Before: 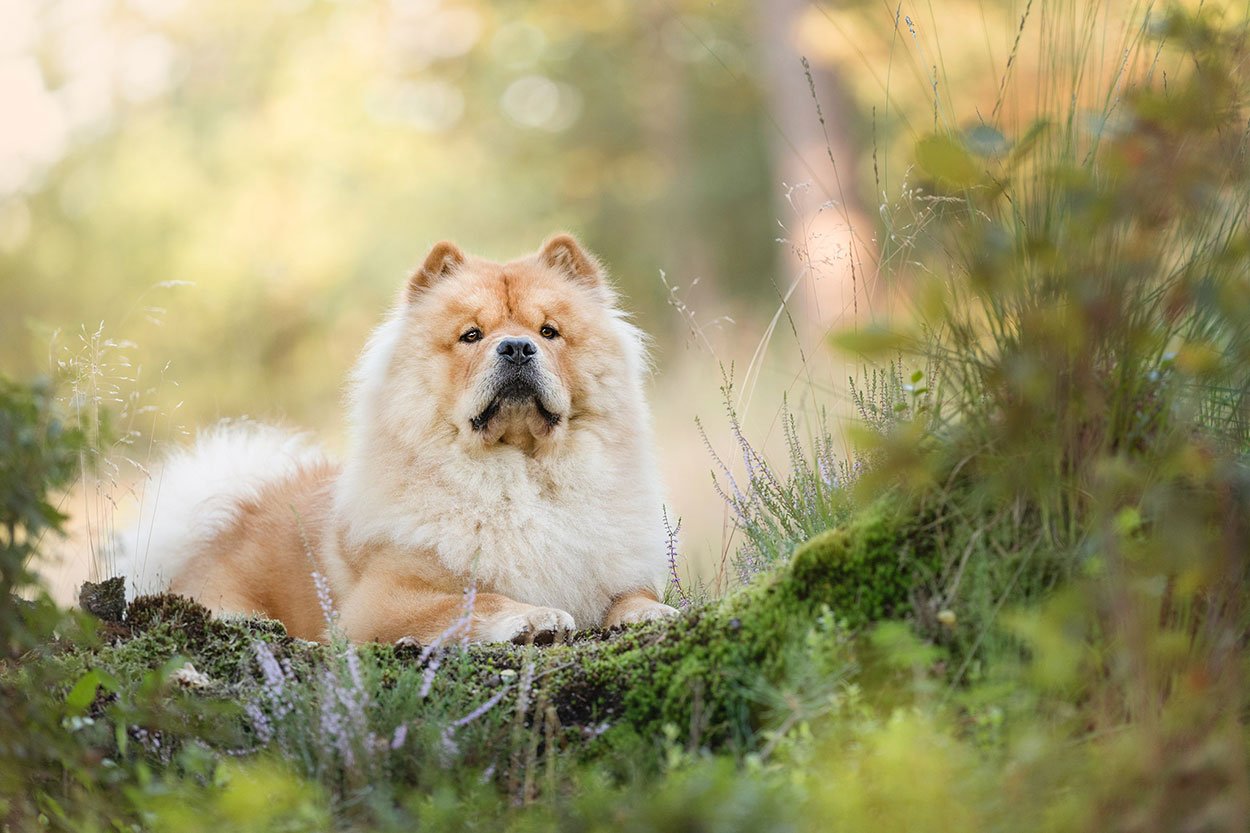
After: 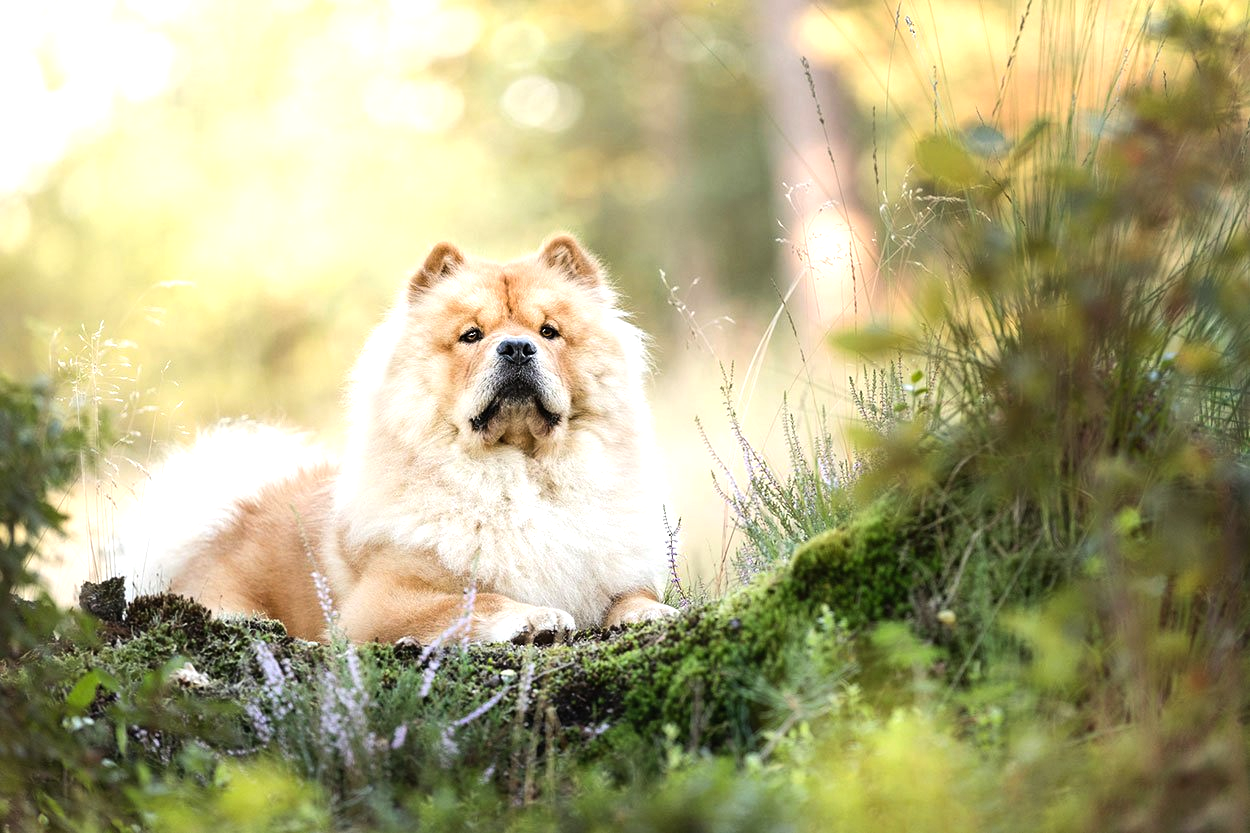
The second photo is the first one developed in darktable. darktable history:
tone equalizer: -8 EV -0.742 EV, -7 EV -0.74 EV, -6 EV -0.595 EV, -5 EV -0.411 EV, -3 EV 0.366 EV, -2 EV 0.6 EV, -1 EV 0.697 EV, +0 EV 0.767 EV, edges refinement/feathering 500, mask exposure compensation -1.57 EV, preserve details no
